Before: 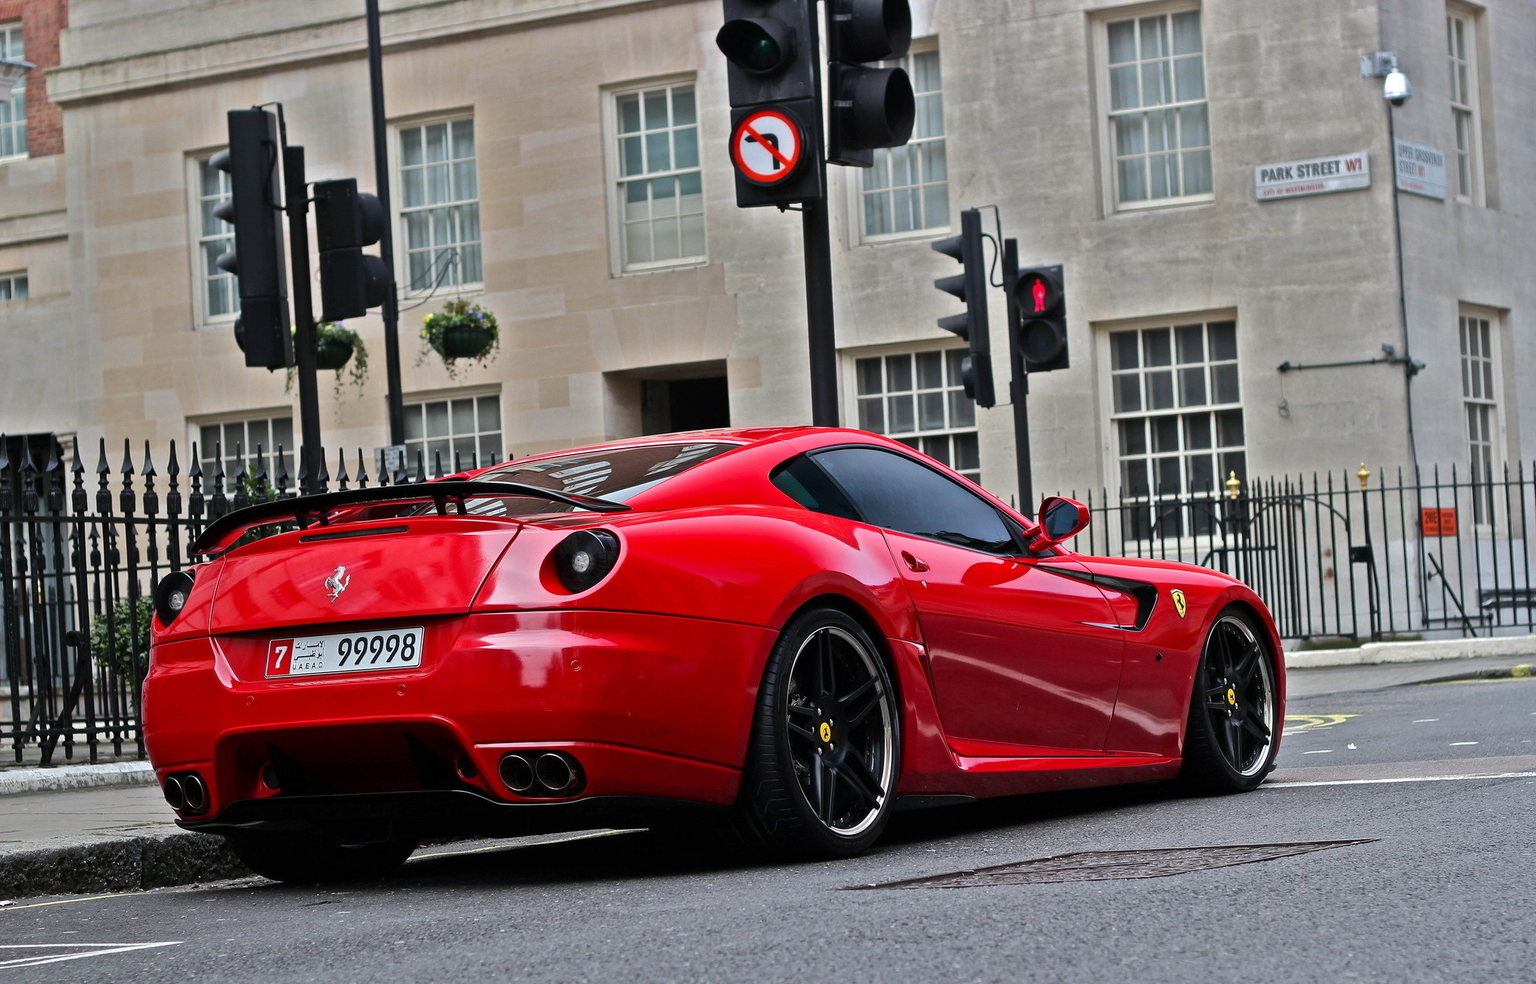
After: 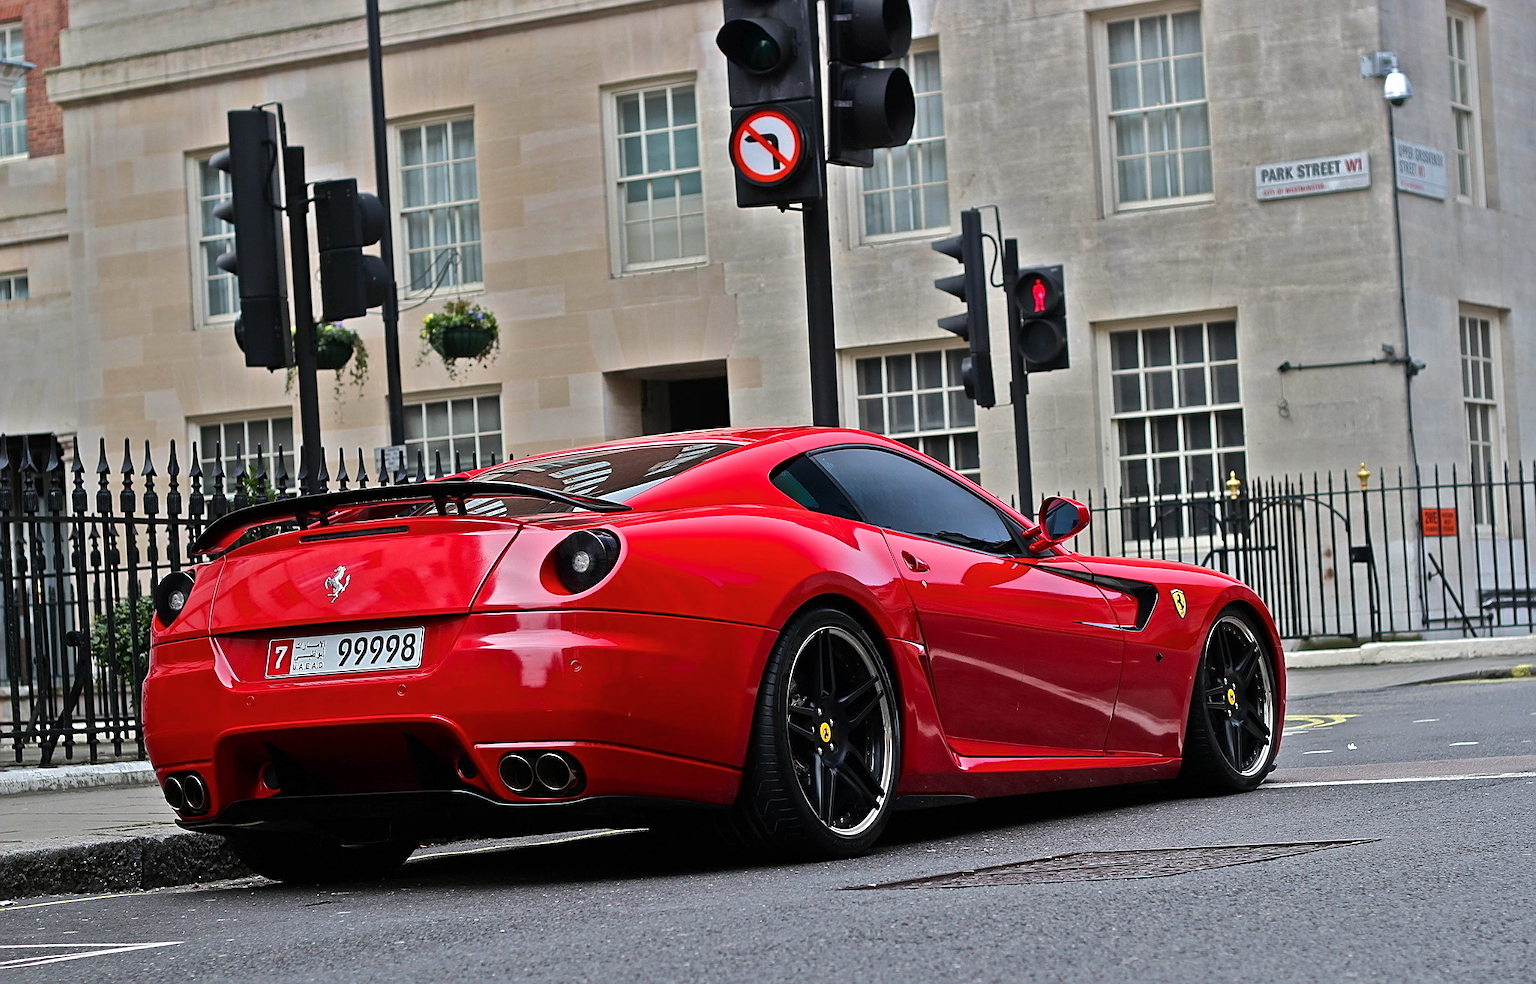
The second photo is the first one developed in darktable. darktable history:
rotate and perspective: automatic cropping original format, crop left 0, crop top 0
sharpen: on, module defaults
color balance rgb: global vibrance 20%
